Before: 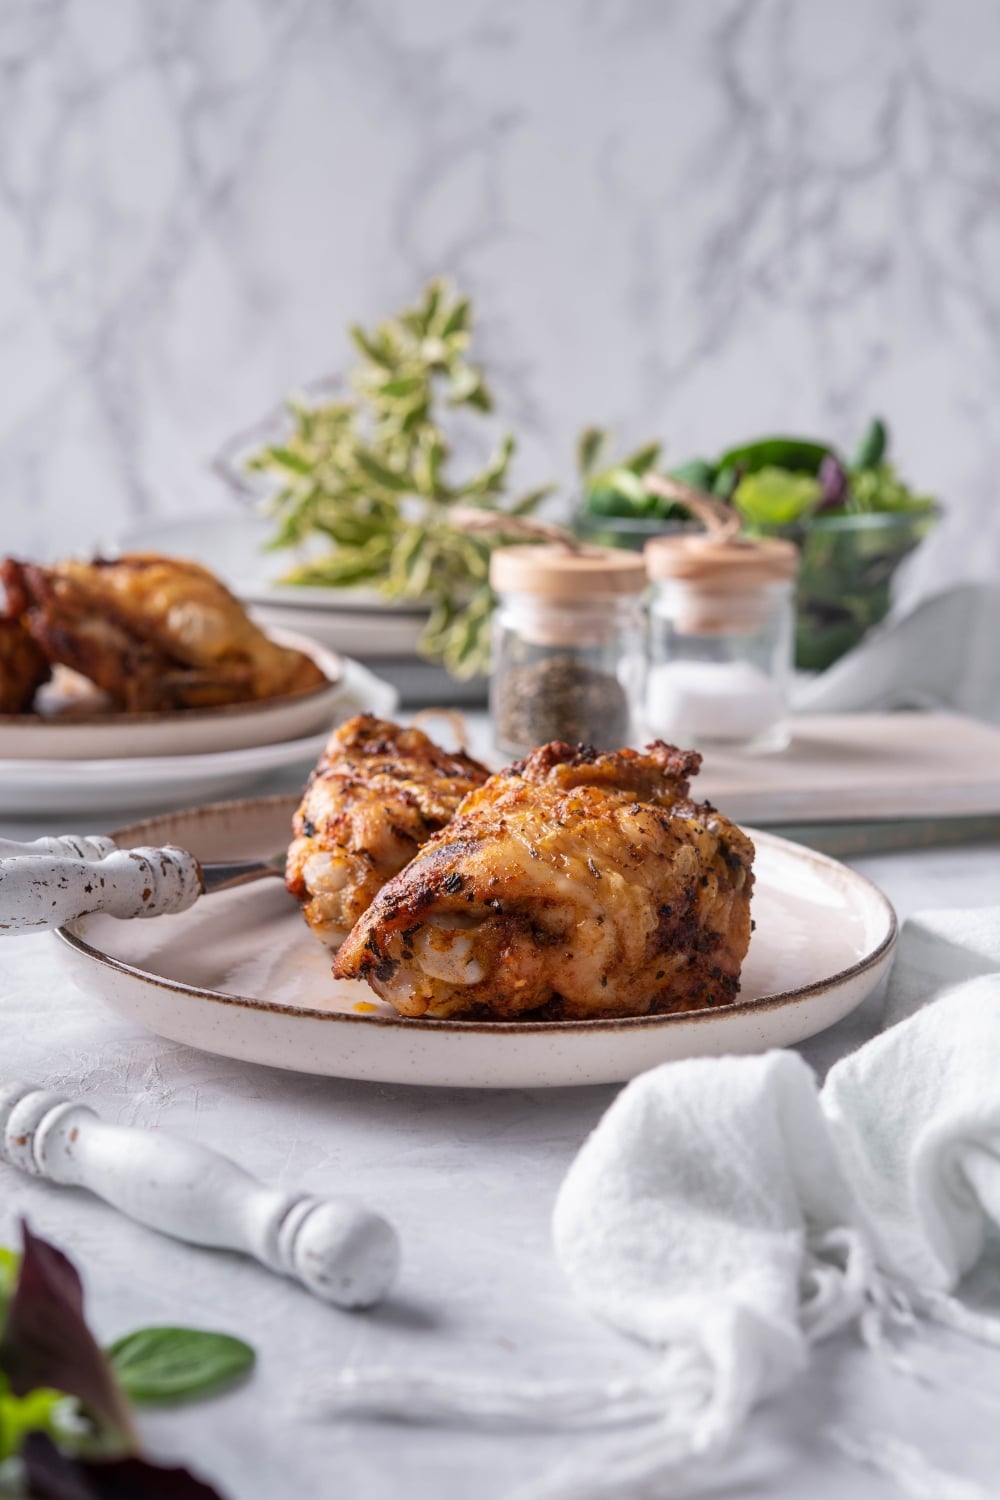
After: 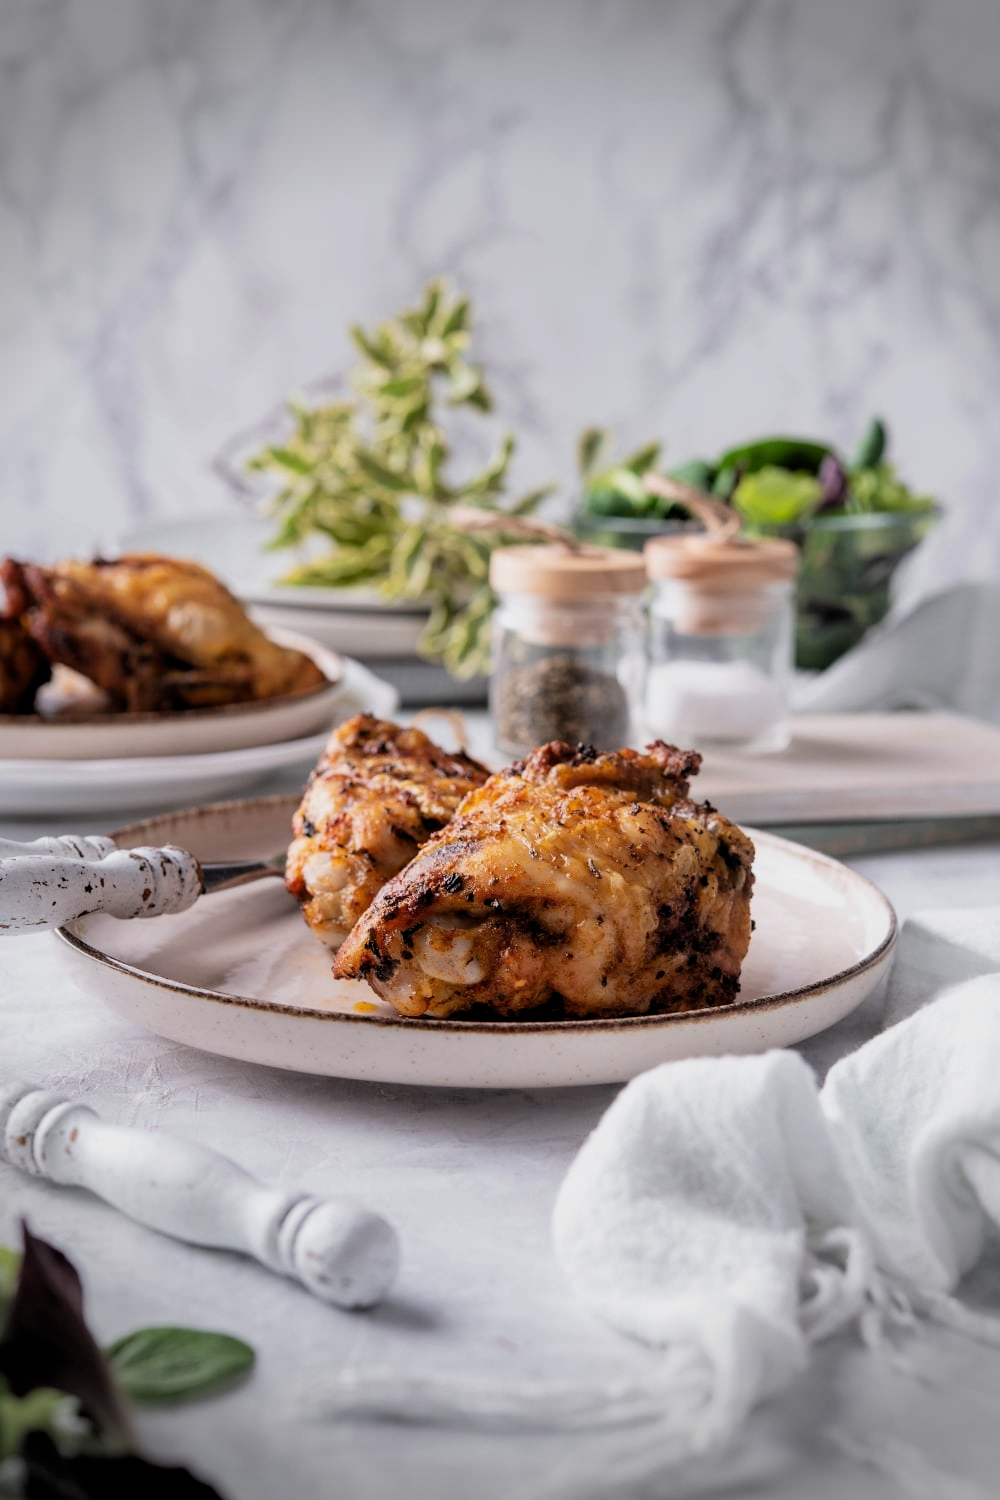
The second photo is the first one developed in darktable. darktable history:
vignetting: fall-off start 77.17%, fall-off radius 27.47%, width/height ratio 0.967
filmic rgb: black relative exposure -3.95 EV, white relative exposure 3.16 EV, hardness 2.87, contrast in shadows safe
